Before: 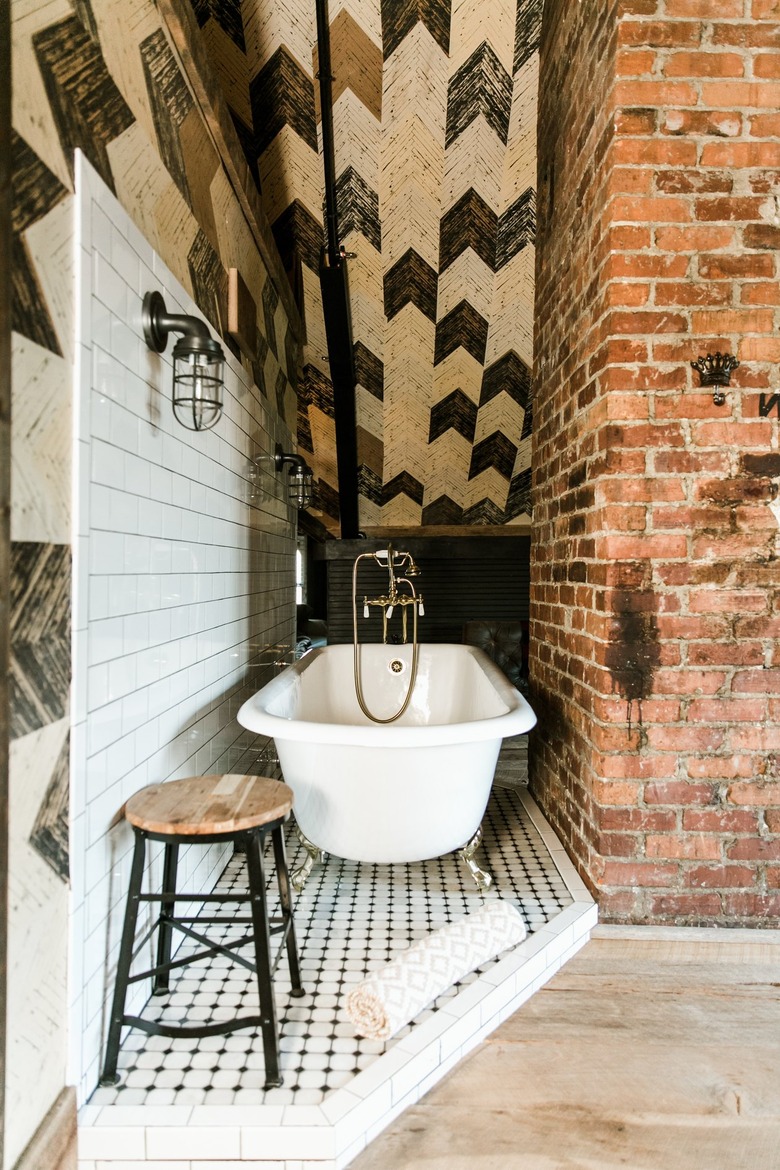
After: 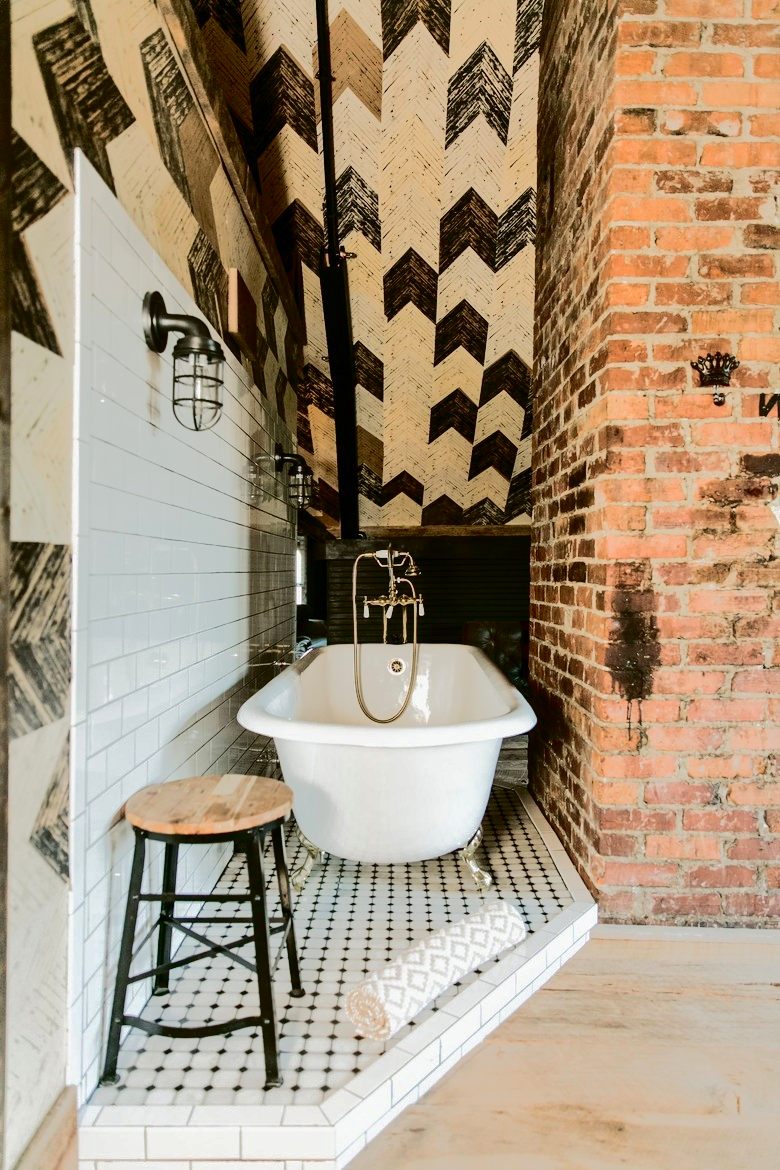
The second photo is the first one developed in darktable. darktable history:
shadows and highlights: on, module defaults
tone curve: curves: ch0 [(0, 0) (0.003, 0.001) (0.011, 0.005) (0.025, 0.009) (0.044, 0.014) (0.069, 0.019) (0.1, 0.028) (0.136, 0.039) (0.177, 0.073) (0.224, 0.134) (0.277, 0.218) (0.335, 0.343) (0.399, 0.488) (0.468, 0.608) (0.543, 0.699) (0.623, 0.773) (0.709, 0.819) (0.801, 0.852) (0.898, 0.874) (1, 1)], color space Lab, independent channels, preserve colors none
